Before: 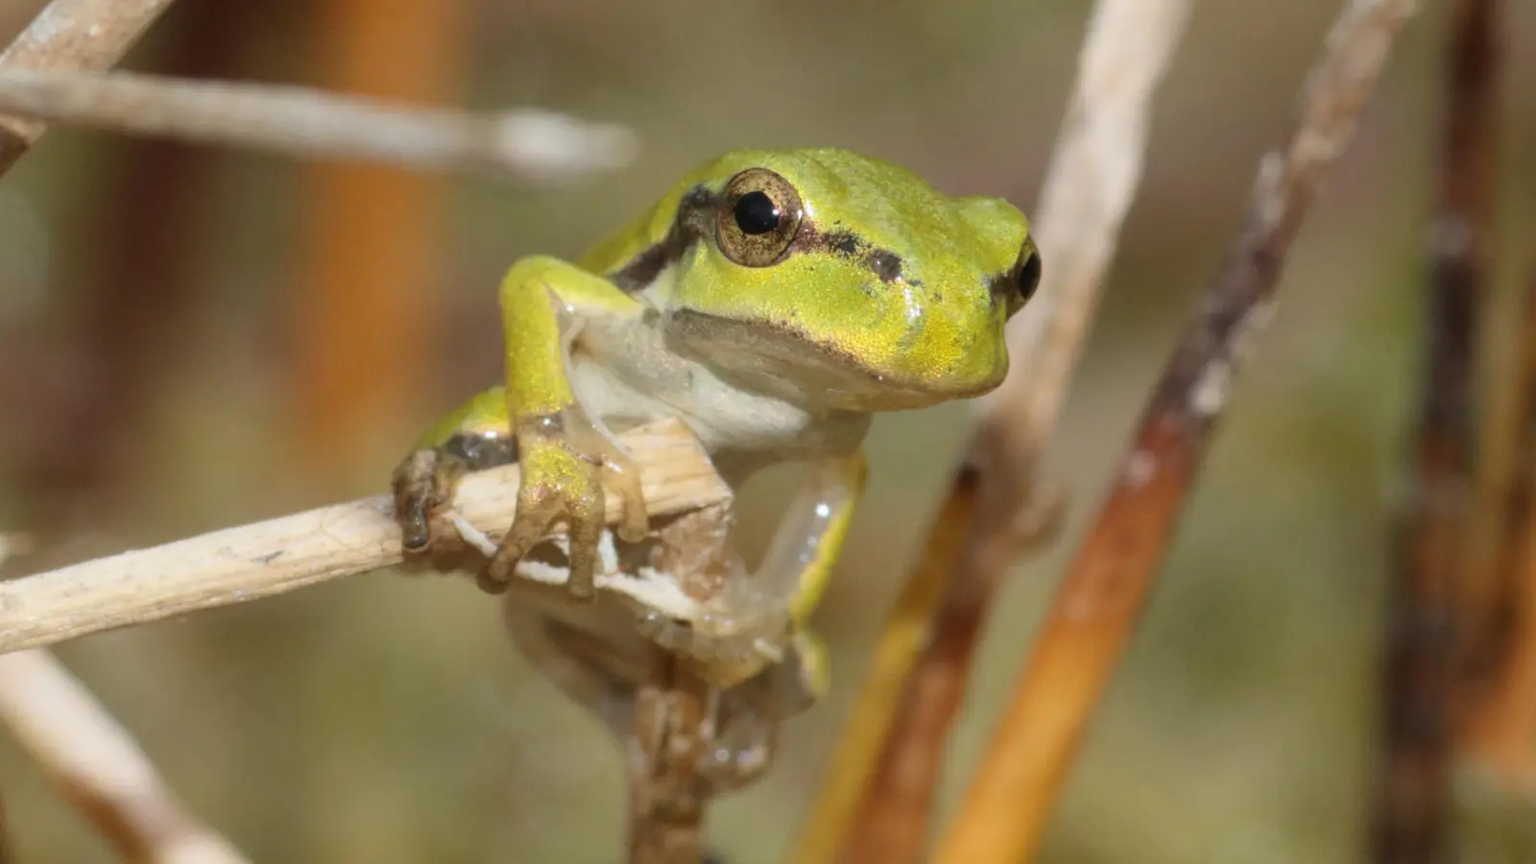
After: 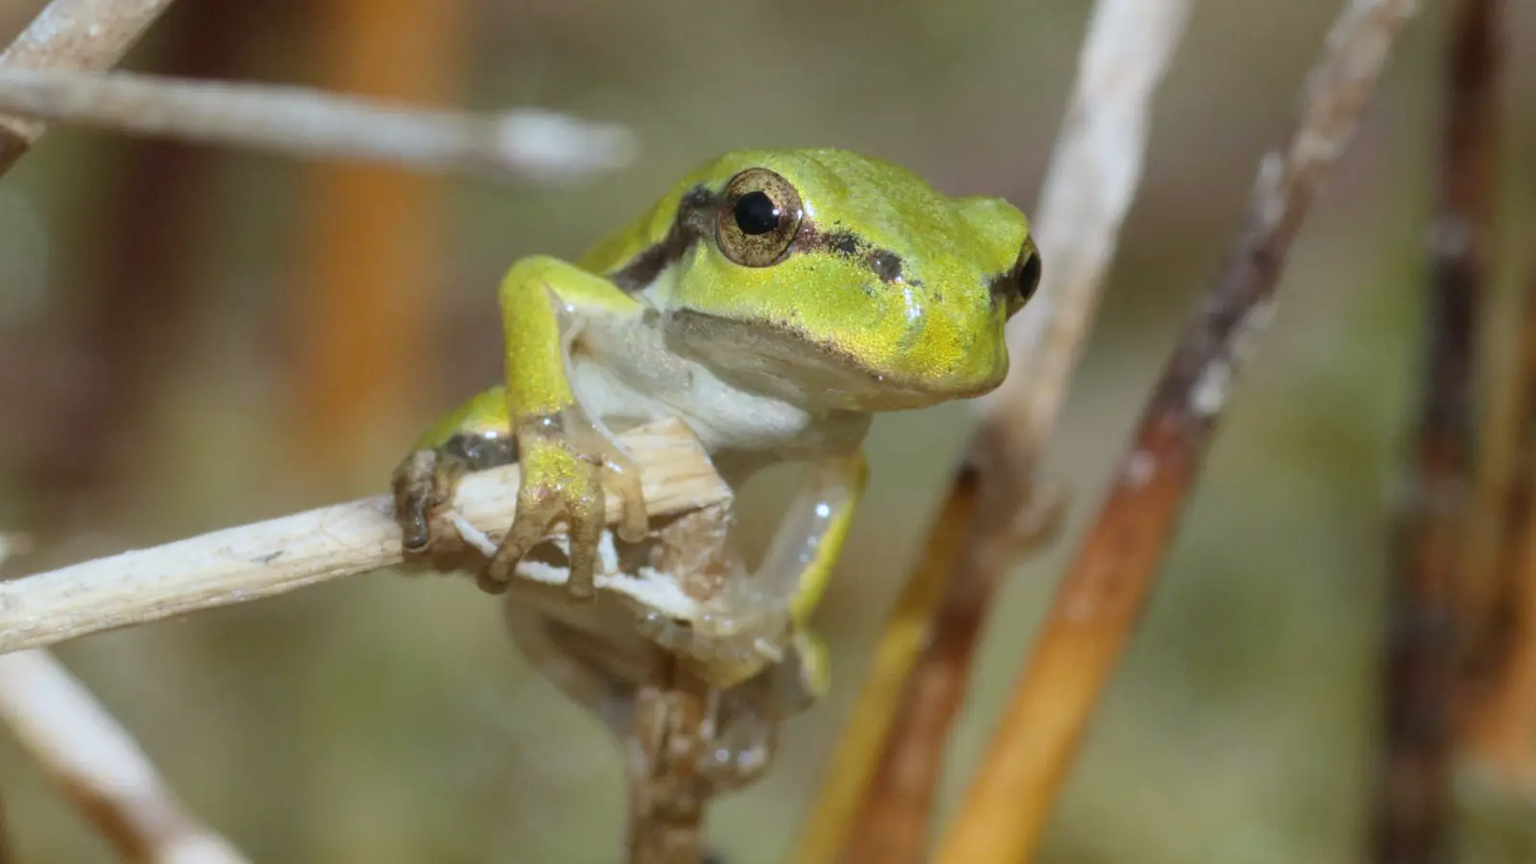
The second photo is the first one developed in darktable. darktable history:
white balance: red 0.924, blue 1.095
exposure: compensate highlight preservation false
